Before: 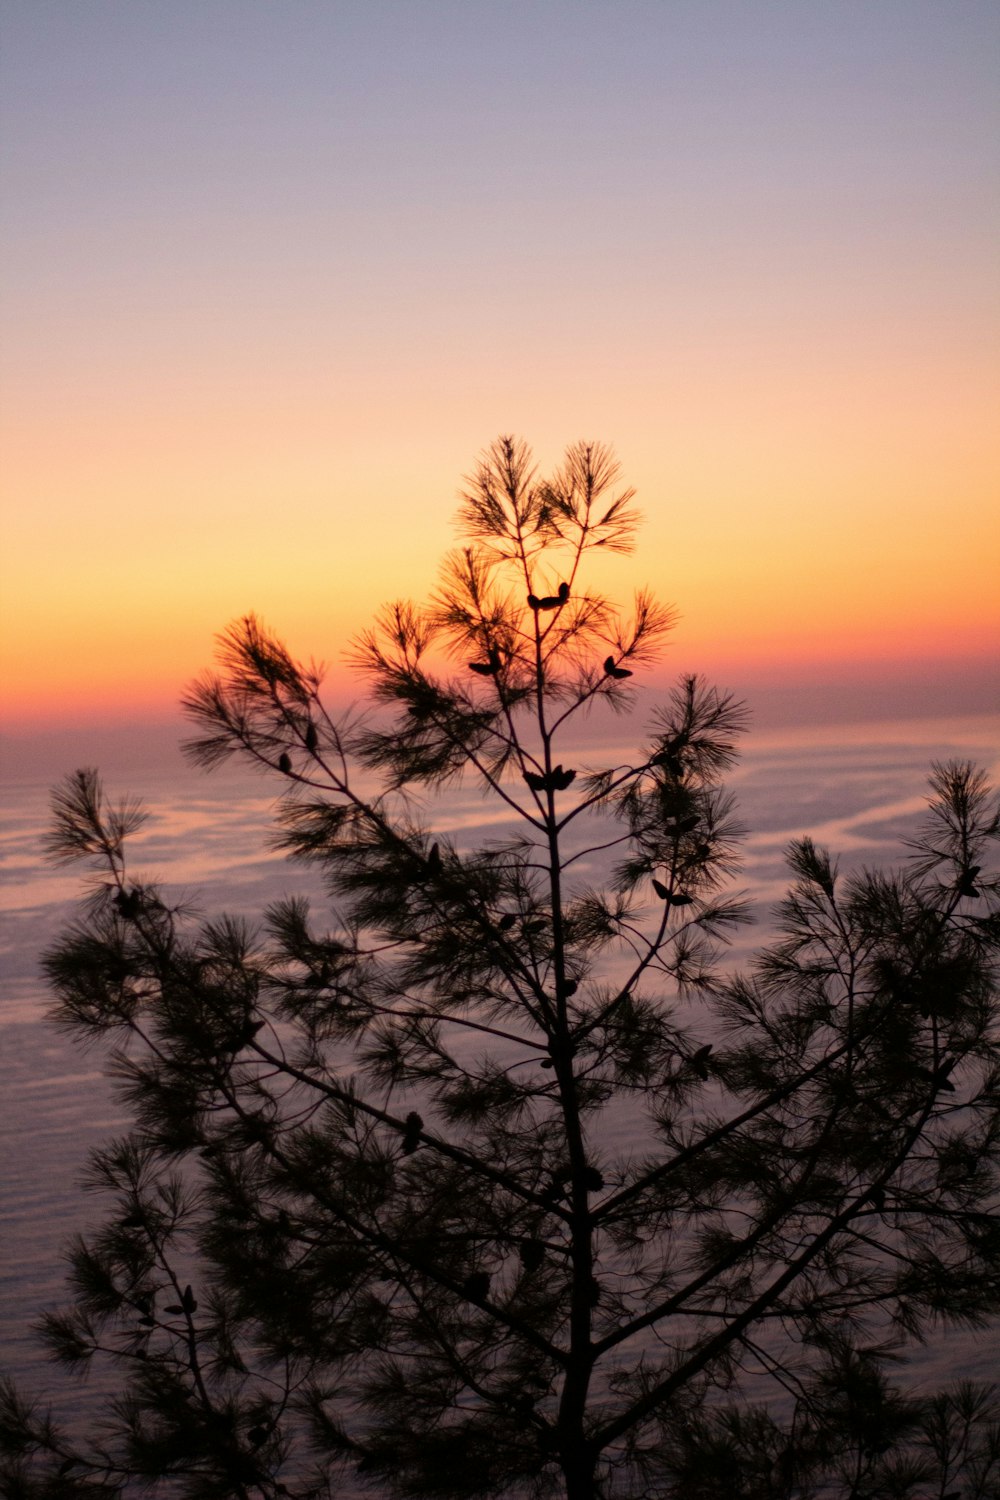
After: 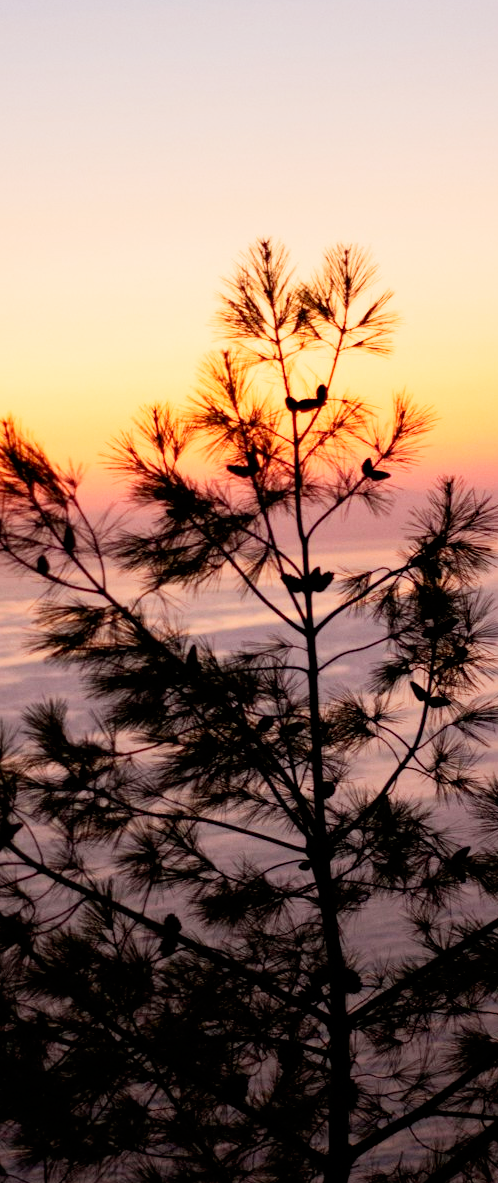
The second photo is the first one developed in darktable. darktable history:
tone curve: curves: ch0 [(0, 0) (0.082, 0.02) (0.129, 0.078) (0.275, 0.301) (0.67, 0.809) (1, 1)], preserve colors none
crop and rotate: angle 0.012°, left 24.284%, top 13.211%, right 25.884%, bottom 7.833%
